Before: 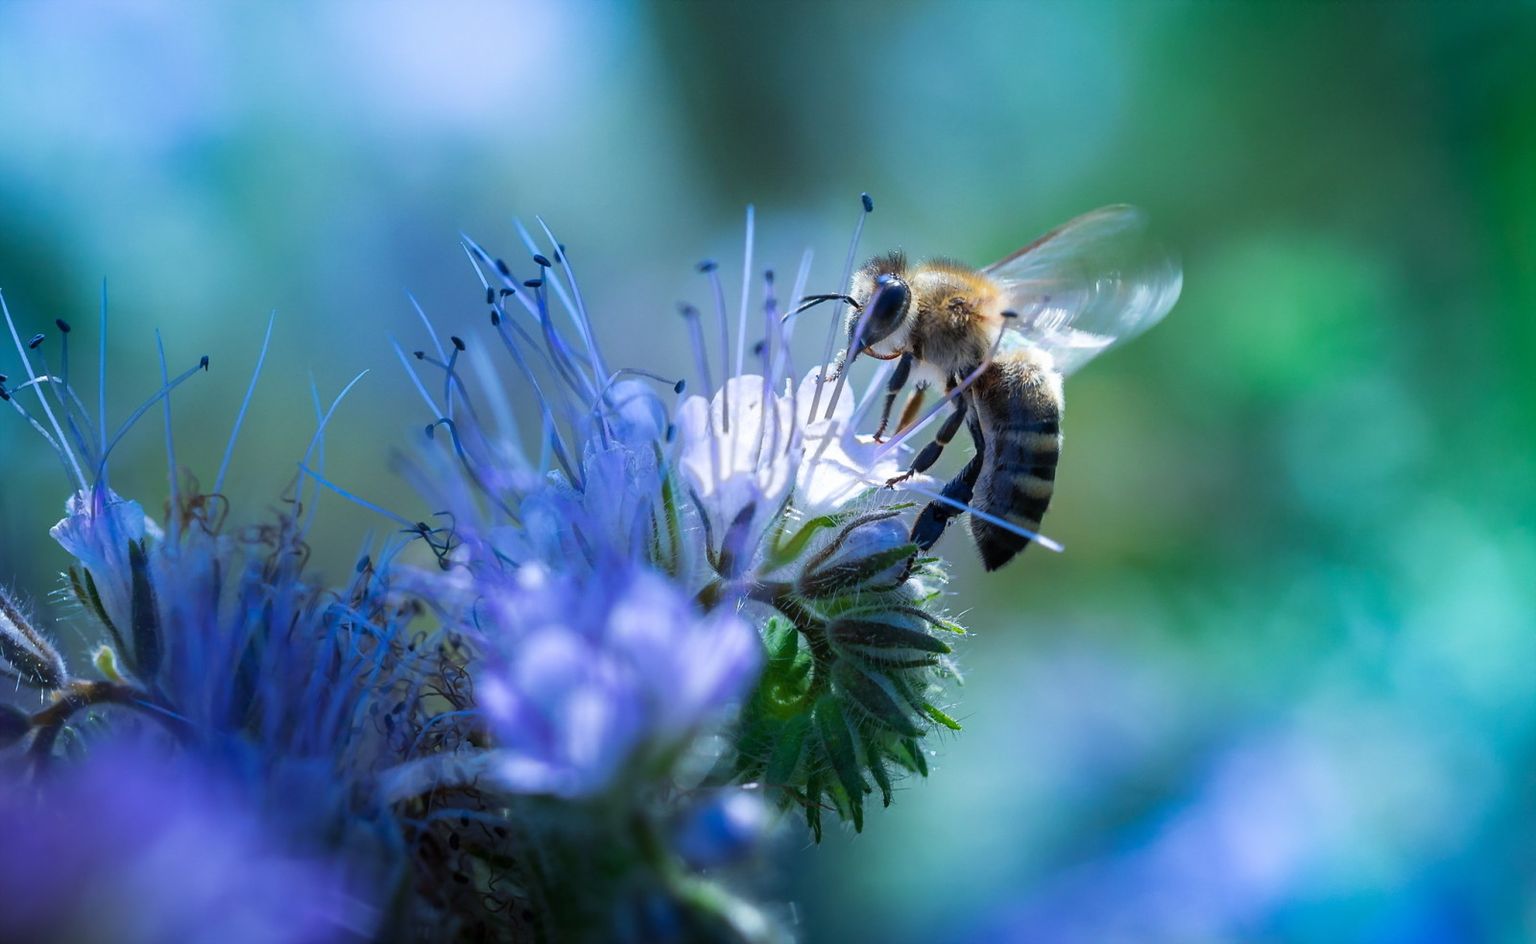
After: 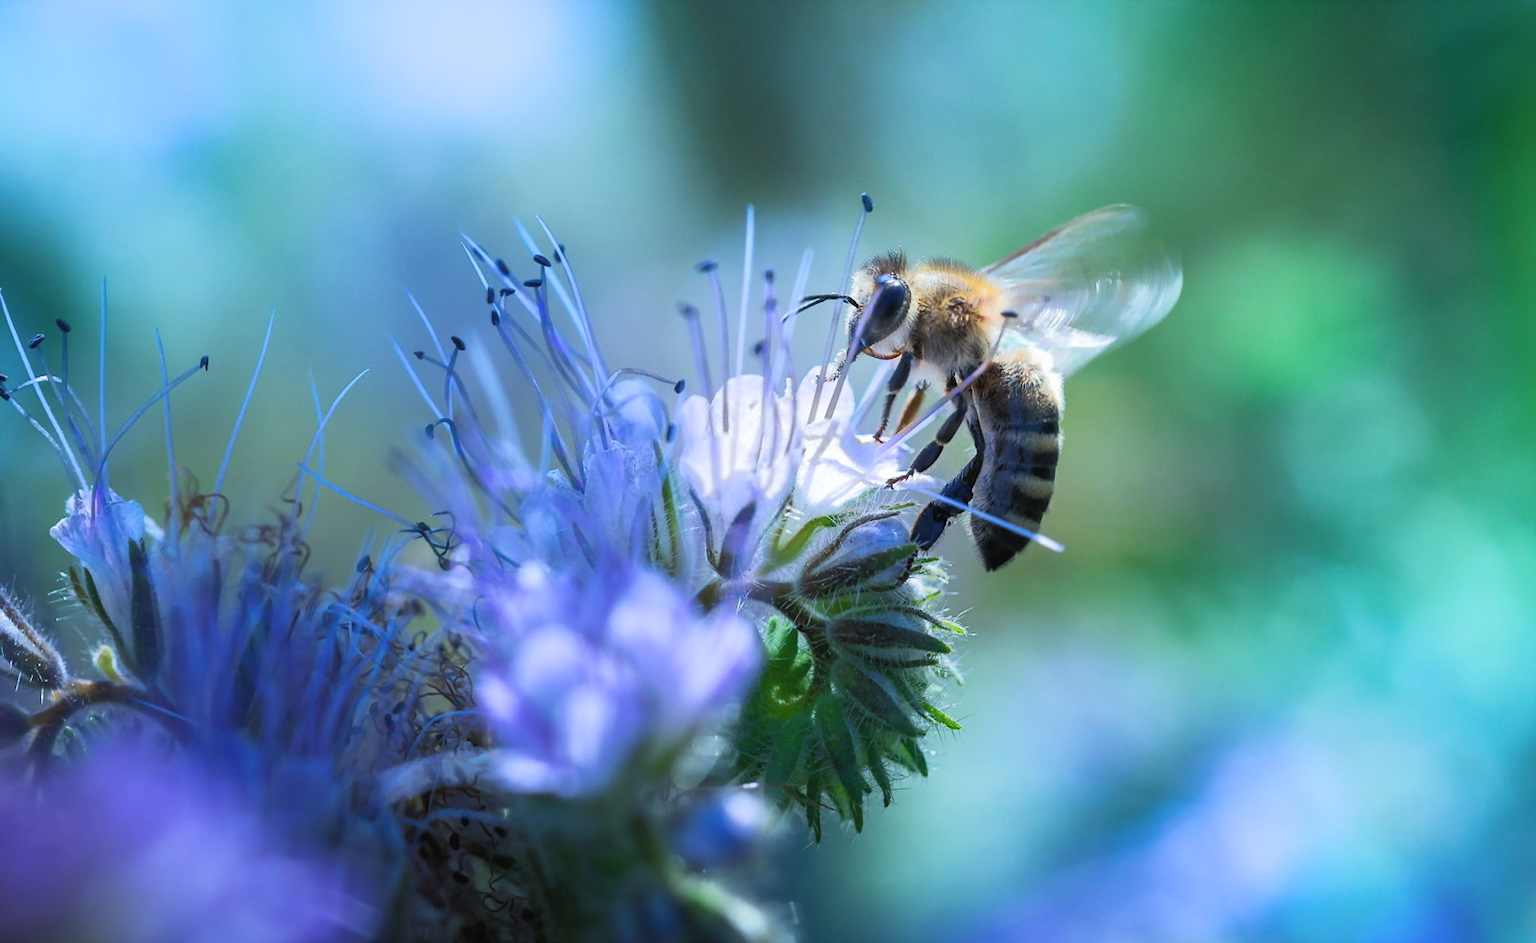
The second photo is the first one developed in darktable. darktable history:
tone curve: curves: ch0 [(0, 0) (0.003, 0.026) (0.011, 0.03) (0.025, 0.047) (0.044, 0.082) (0.069, 0.119) (0.1, 0.157) (0.136, 0.19) (0.177, 0.231) (0.224, 0.27) (0.277, 0.318) (0.335, 0.383) (0.399, 0.456) (0.468, 0.532) (0.543, 0.618) (0.623, 0.71) (0.709, 0.786) (0.801, 0.851) (0.898, 0.908) (1, 1)], color space Lab, independent channels, preserve colors none
